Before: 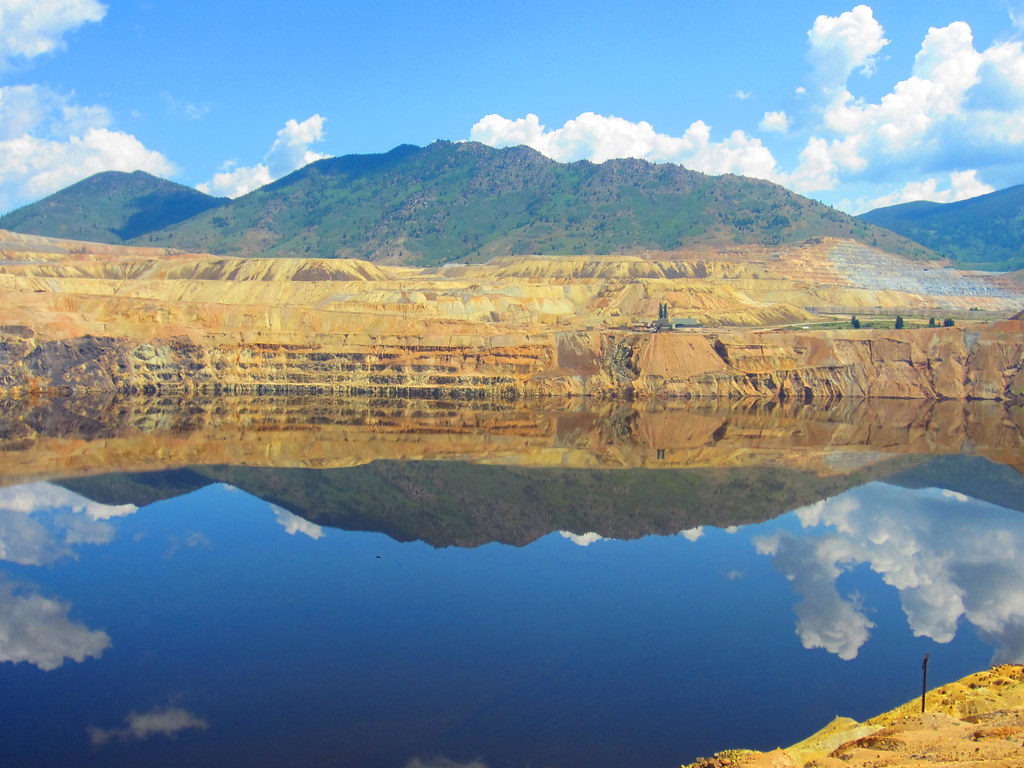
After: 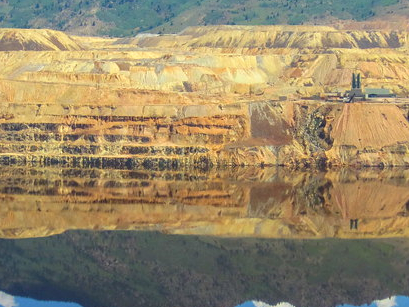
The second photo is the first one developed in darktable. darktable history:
crop: left 30%, top 30%, right 30%, bottom 30%
local contrast: on, module defaults
